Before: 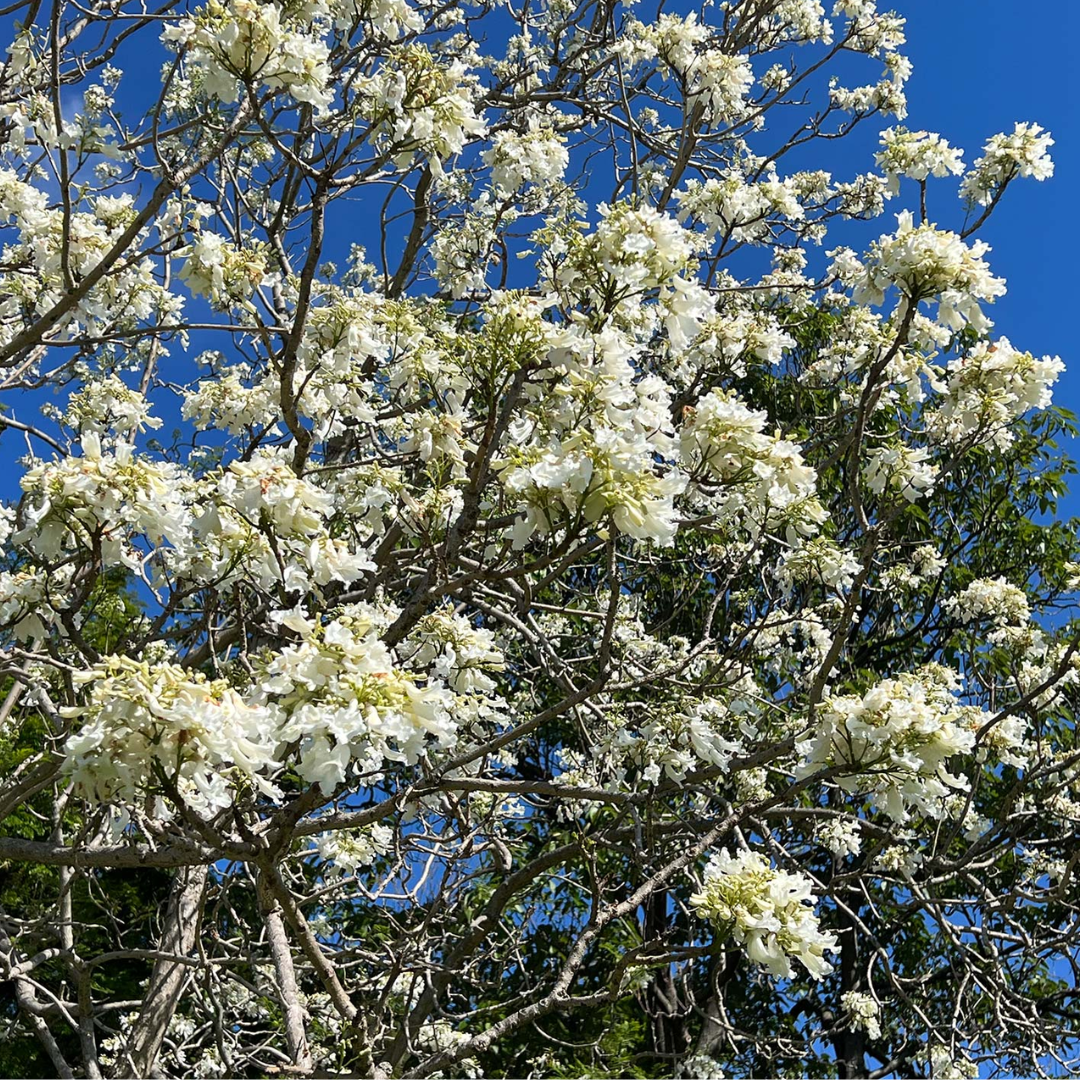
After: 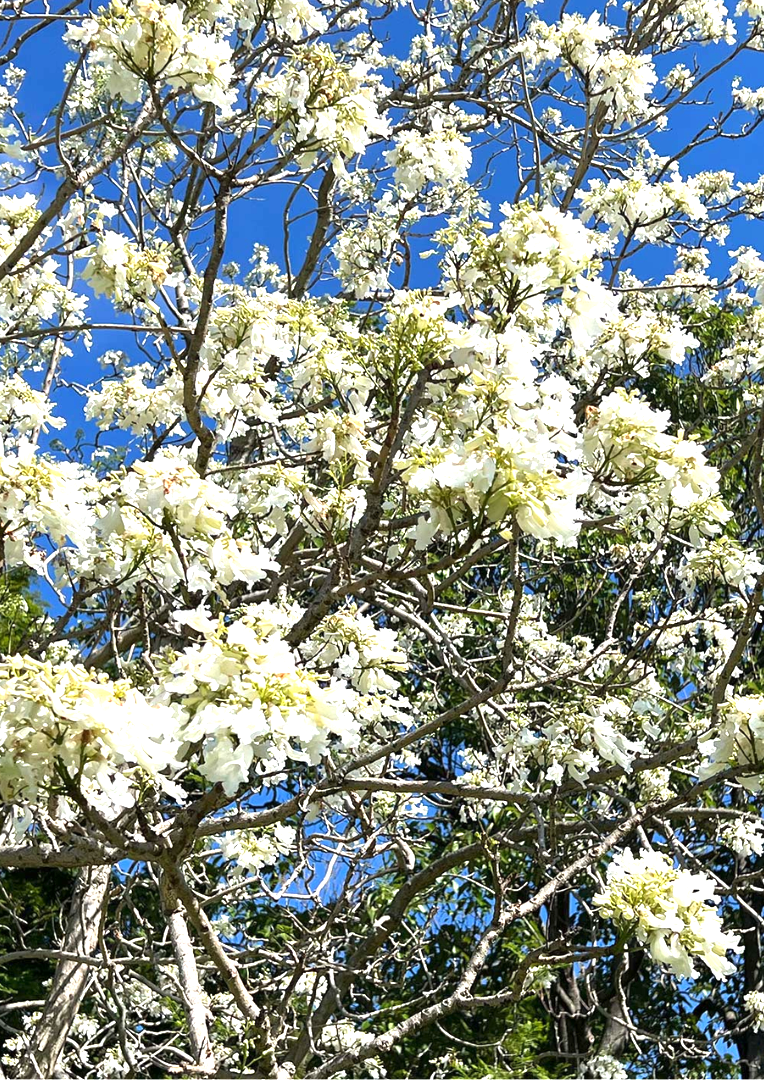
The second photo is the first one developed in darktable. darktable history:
crop and rotate: left 9.061%, right 20.142%
exposure: exposure 1 EV, compensate highlight preservation false
